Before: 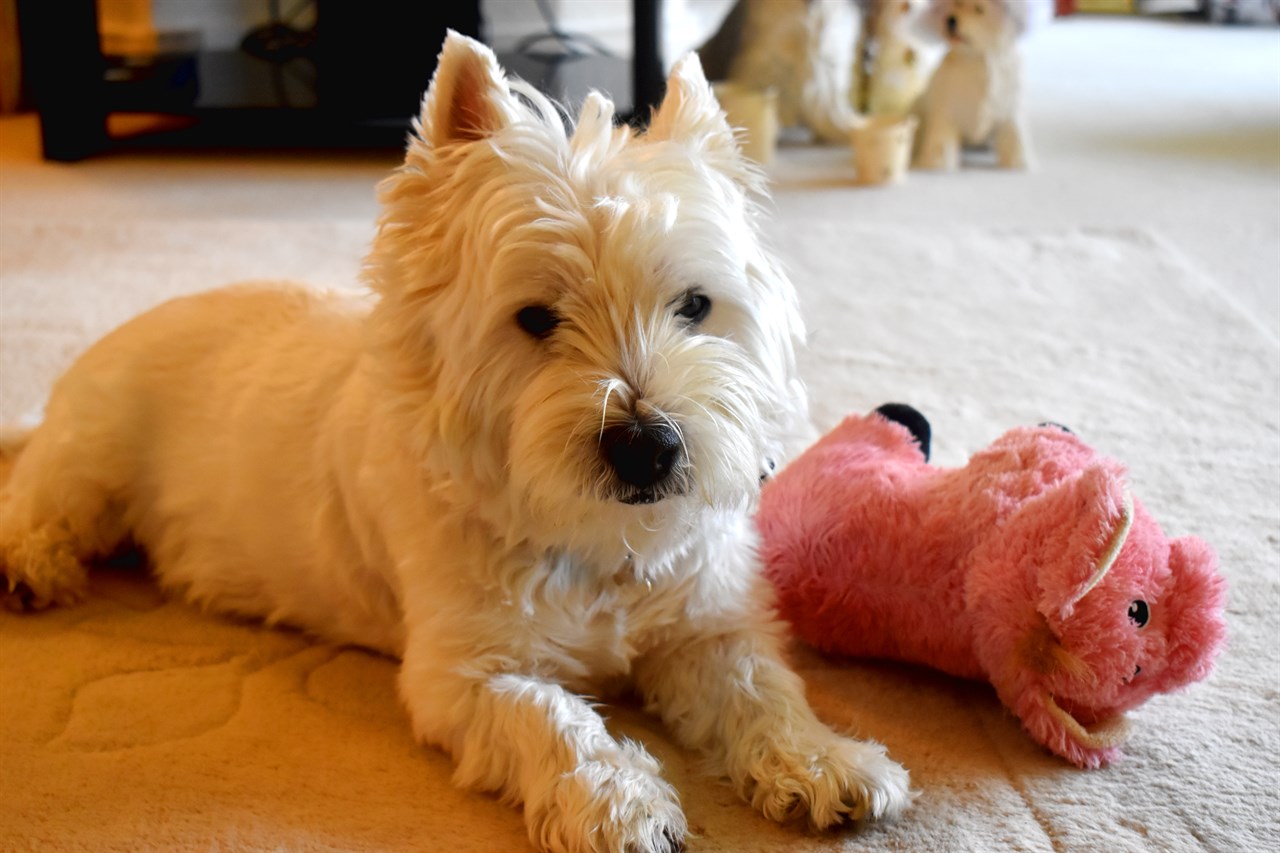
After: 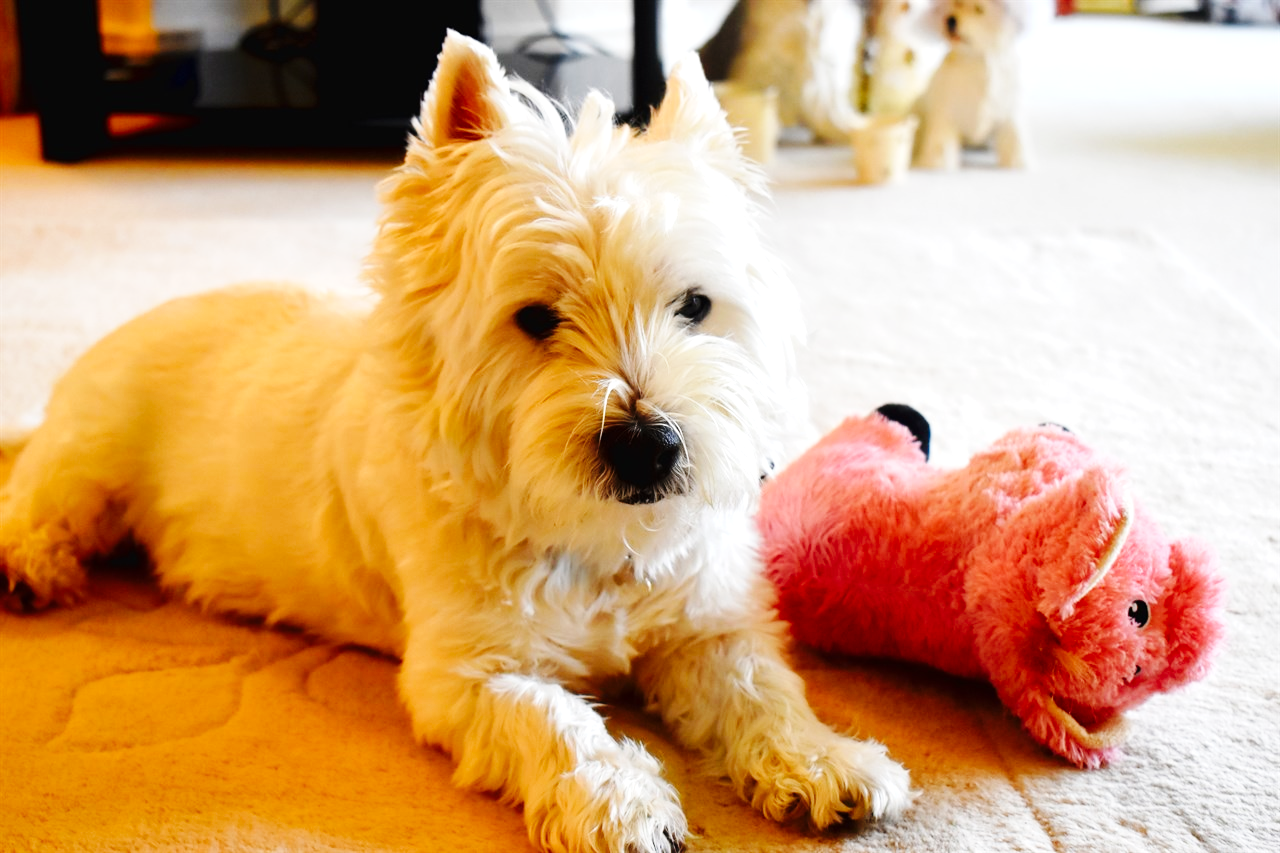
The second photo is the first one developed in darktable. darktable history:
levels: mode automatic, levels [0, 0.498, 0.996]
exposure: exposure 0.299 EV, compensate exposure bias true, compensate highlight preservation false
base curve: curves: ch0 [(0, 0) (0.036, 0.025) (0.121, 0.166) (0.206, 0.329) (0.605, 0.79) (1, 1)], preserve colors none
